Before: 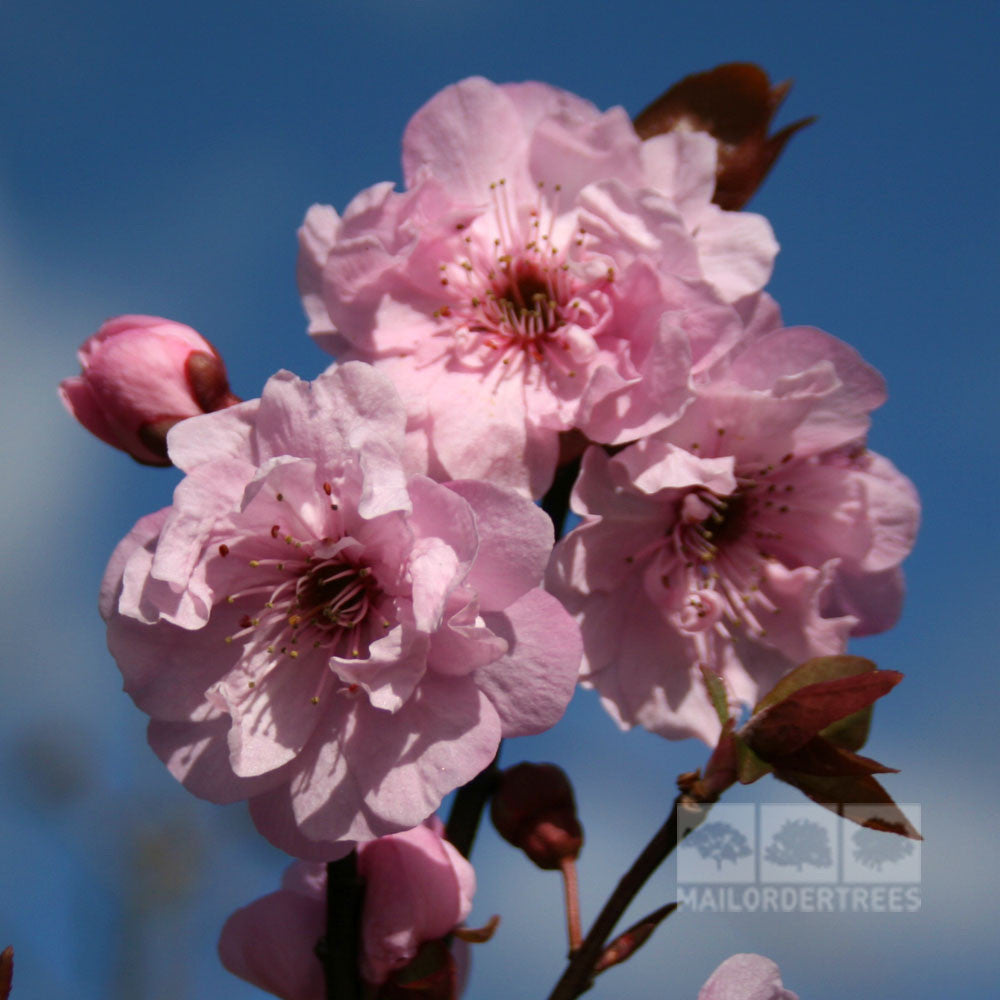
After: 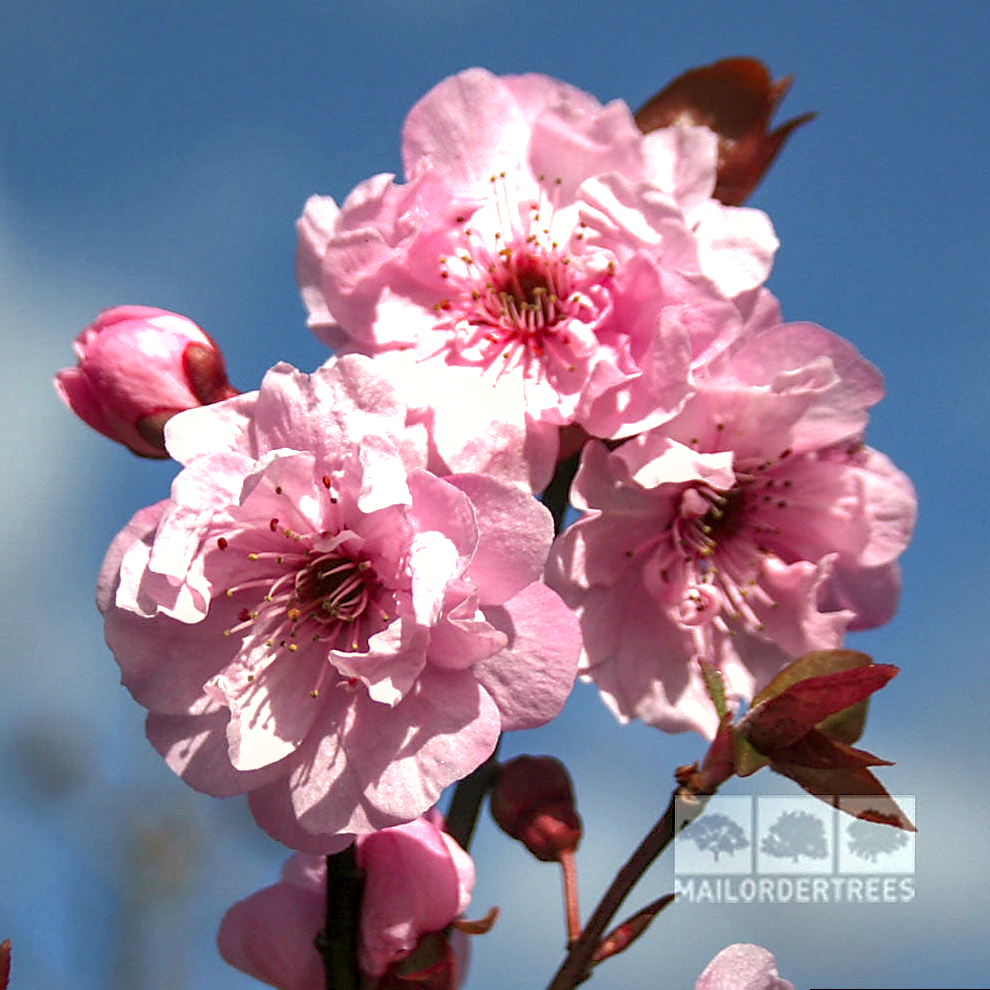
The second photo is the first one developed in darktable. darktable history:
exposure: black level correction 0, exposure 1.015 EV, compensate exposure bias true, compensate highlight preservation false
local contrast: on, module defaults
color correction: highlights a* -4.73, highlights b* 5.06, saturation 0.97
rotate and perspective: rotation 0.174°, lens shift (vertical) 0.013, lens shift (horizontal) 0.019, shear 0.001, automatic cropping original format, crop left 0.007, crop right 0.991, crop top 0.016, crop bottom 0.997
shadows and highlights: on, module defaults
sharpen: radius 1.4, amount 1.25, threshold 0.7
tone curve: curves: ch0 [(0, 0) (0.253, 0.237) (1, 1)]; ch1 [(0, 0) (0.401, 0.42) (0.442, 0.47) (0.491, 0.495) (0.511, 0.523) (0.557, 0.565) (0.66, 0.683) (1, 1)]; ch2 [(0, 0) (0.394, 0.413) (0.5, 0.5) (0.578, 0.568) (1, 1)], color space Lab, independent channels, preserve colors none
vibrance: on, module defaults
